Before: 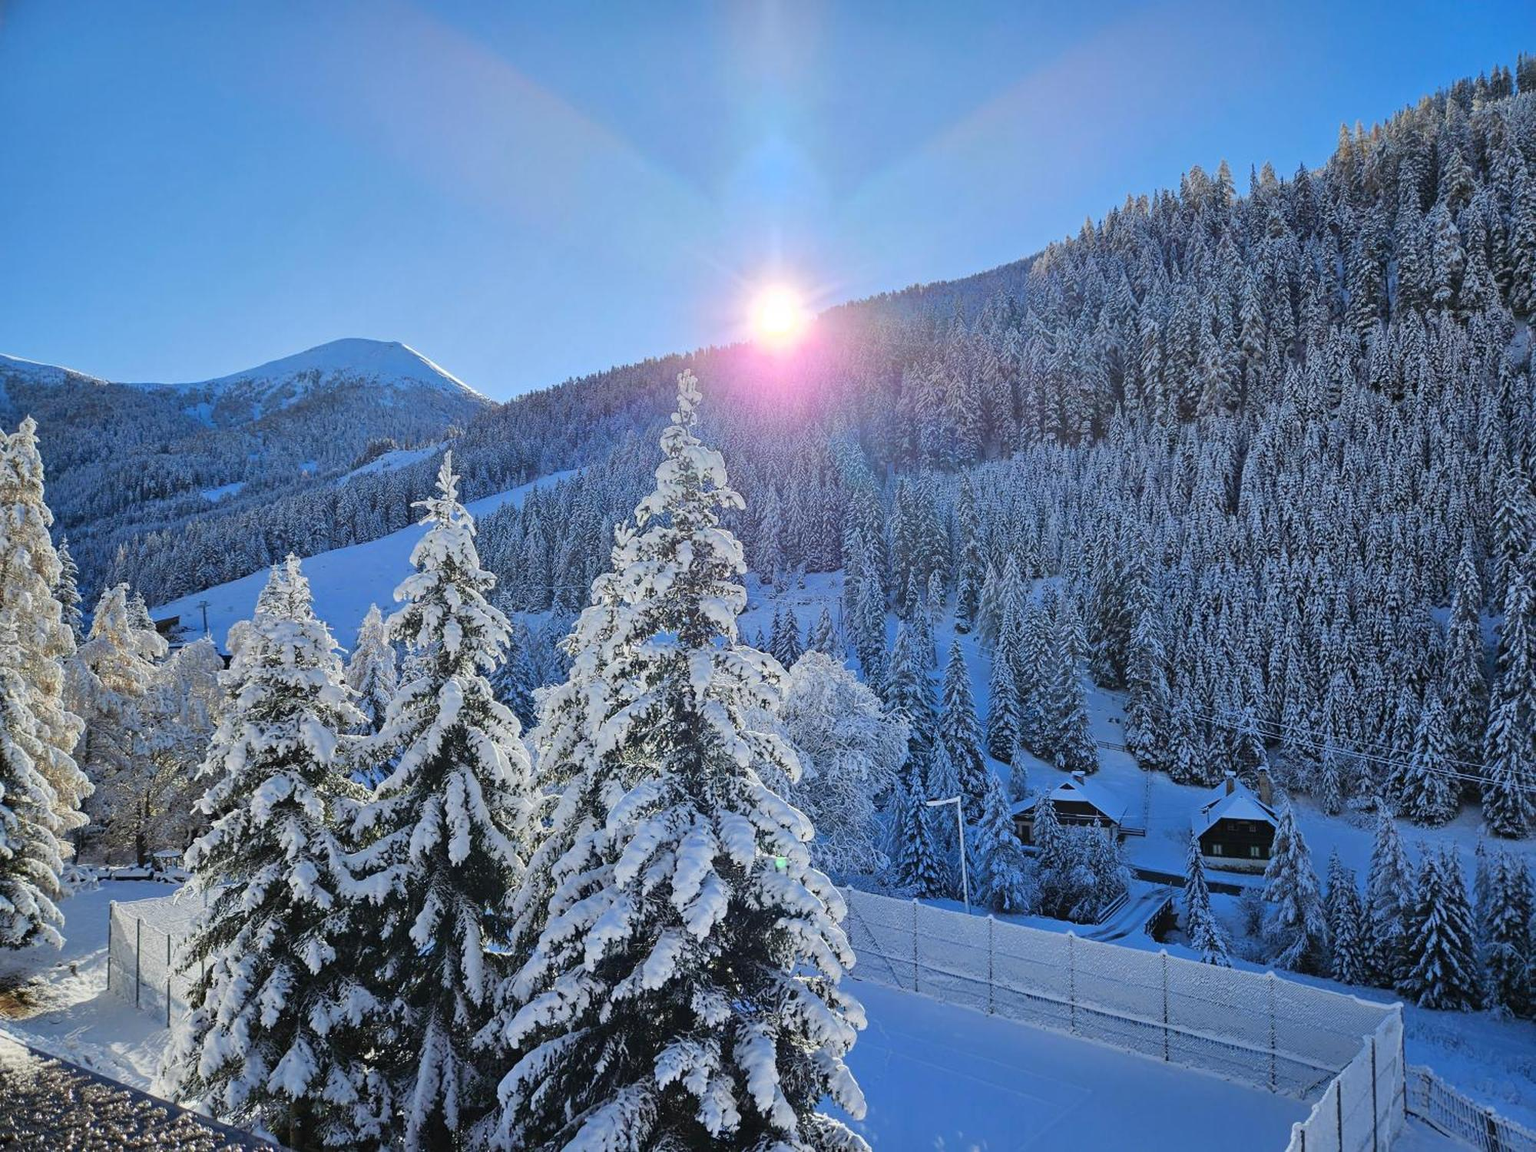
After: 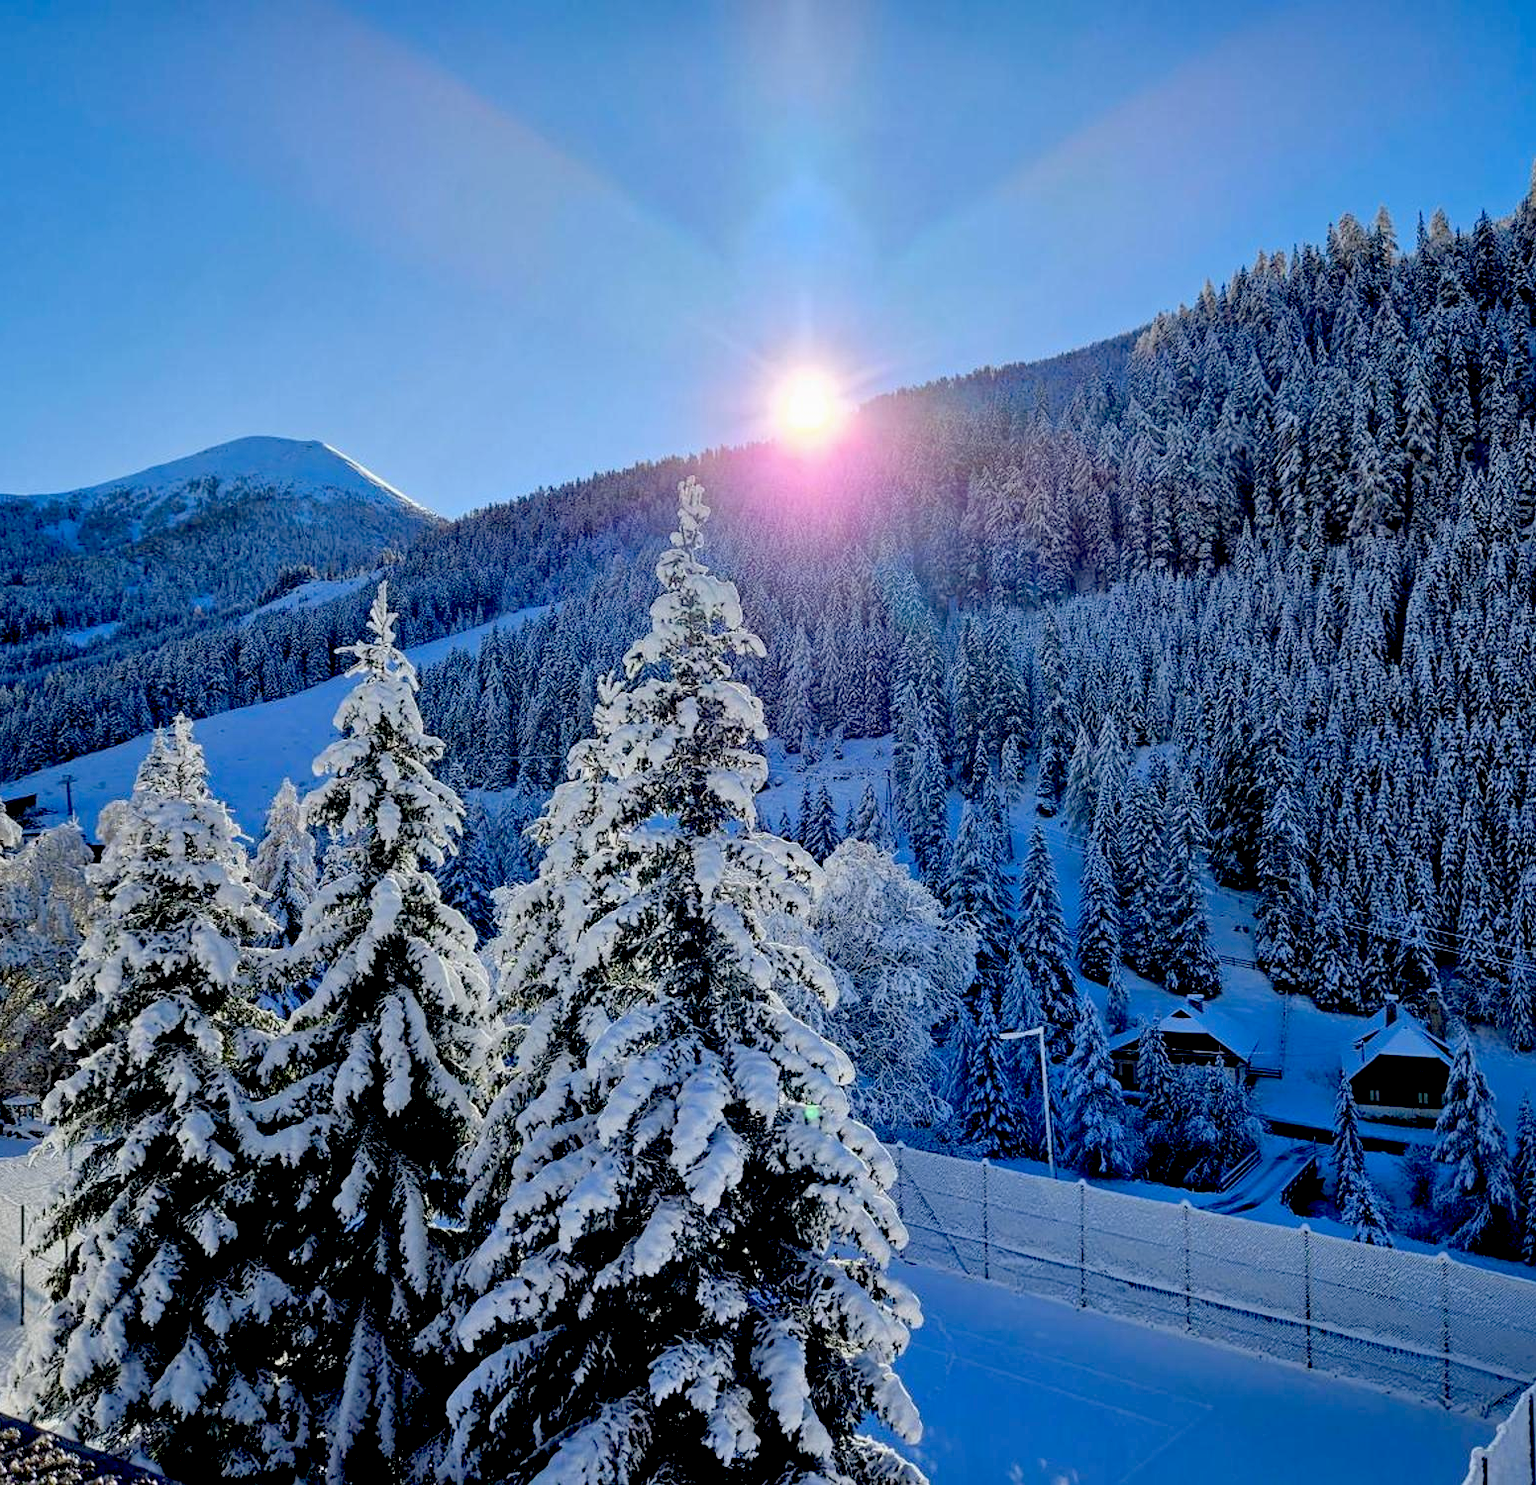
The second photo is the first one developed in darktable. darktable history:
crop: left 9.888%, right 12.562%
exposure: black level correction 0.054, exposure -0.031 EV, compensate highlight preservation false
